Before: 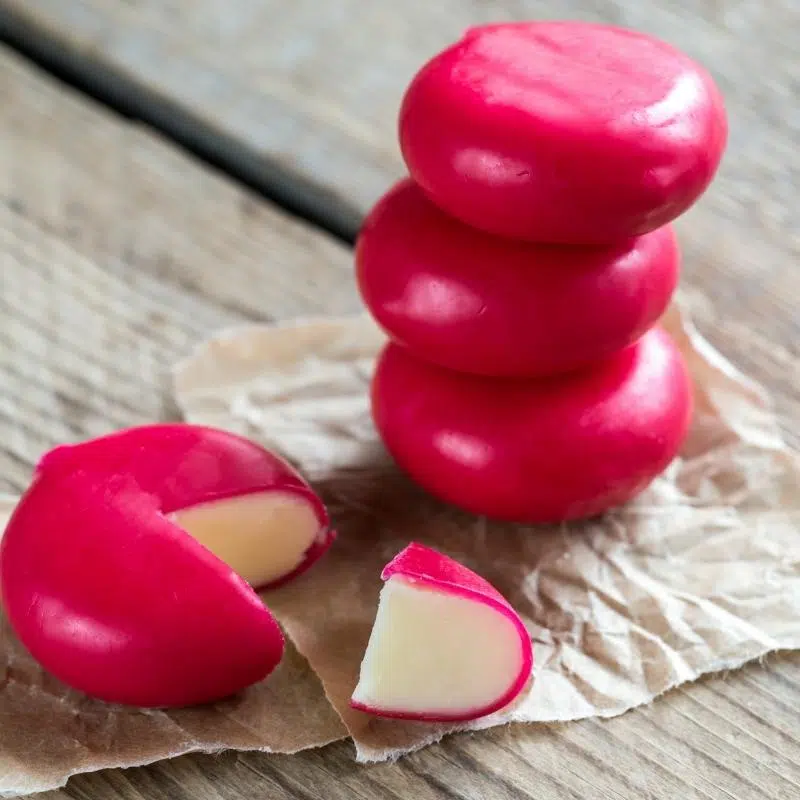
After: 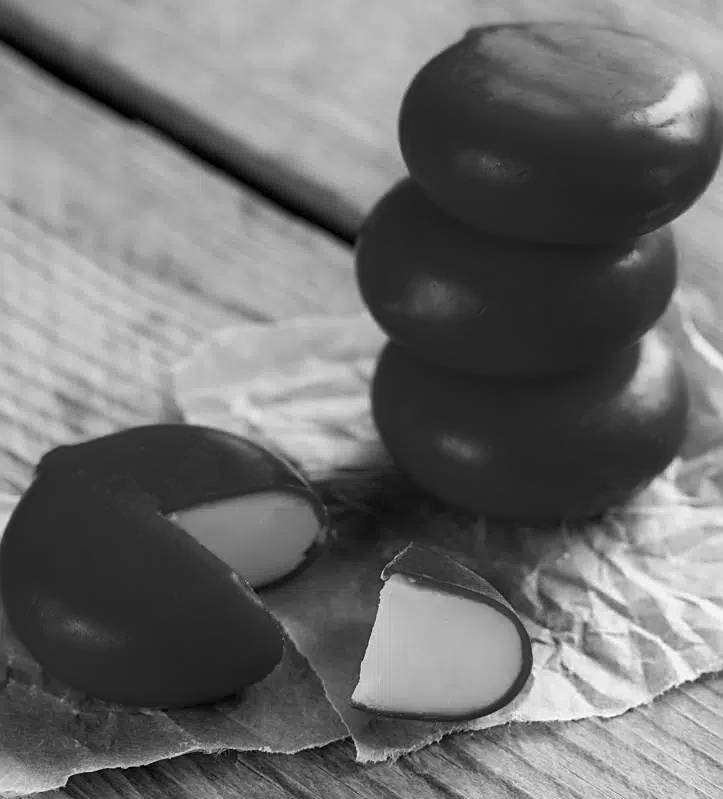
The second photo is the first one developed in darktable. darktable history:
sharpen: on, module defaults
exposure: exposure -0.116 EV, compensate exposure bias true, compensate highlight preservation false
monochrome: a -11.7, b 1.62, size 0.5, highlights 0.38
color balance rgb: perceptual saturation grading › global saturation 20%, perceptual saturation grading › highlights -25%, perceptual saturation grading › shadows 25%
crop: right 9.509%, bottom 0.031%
